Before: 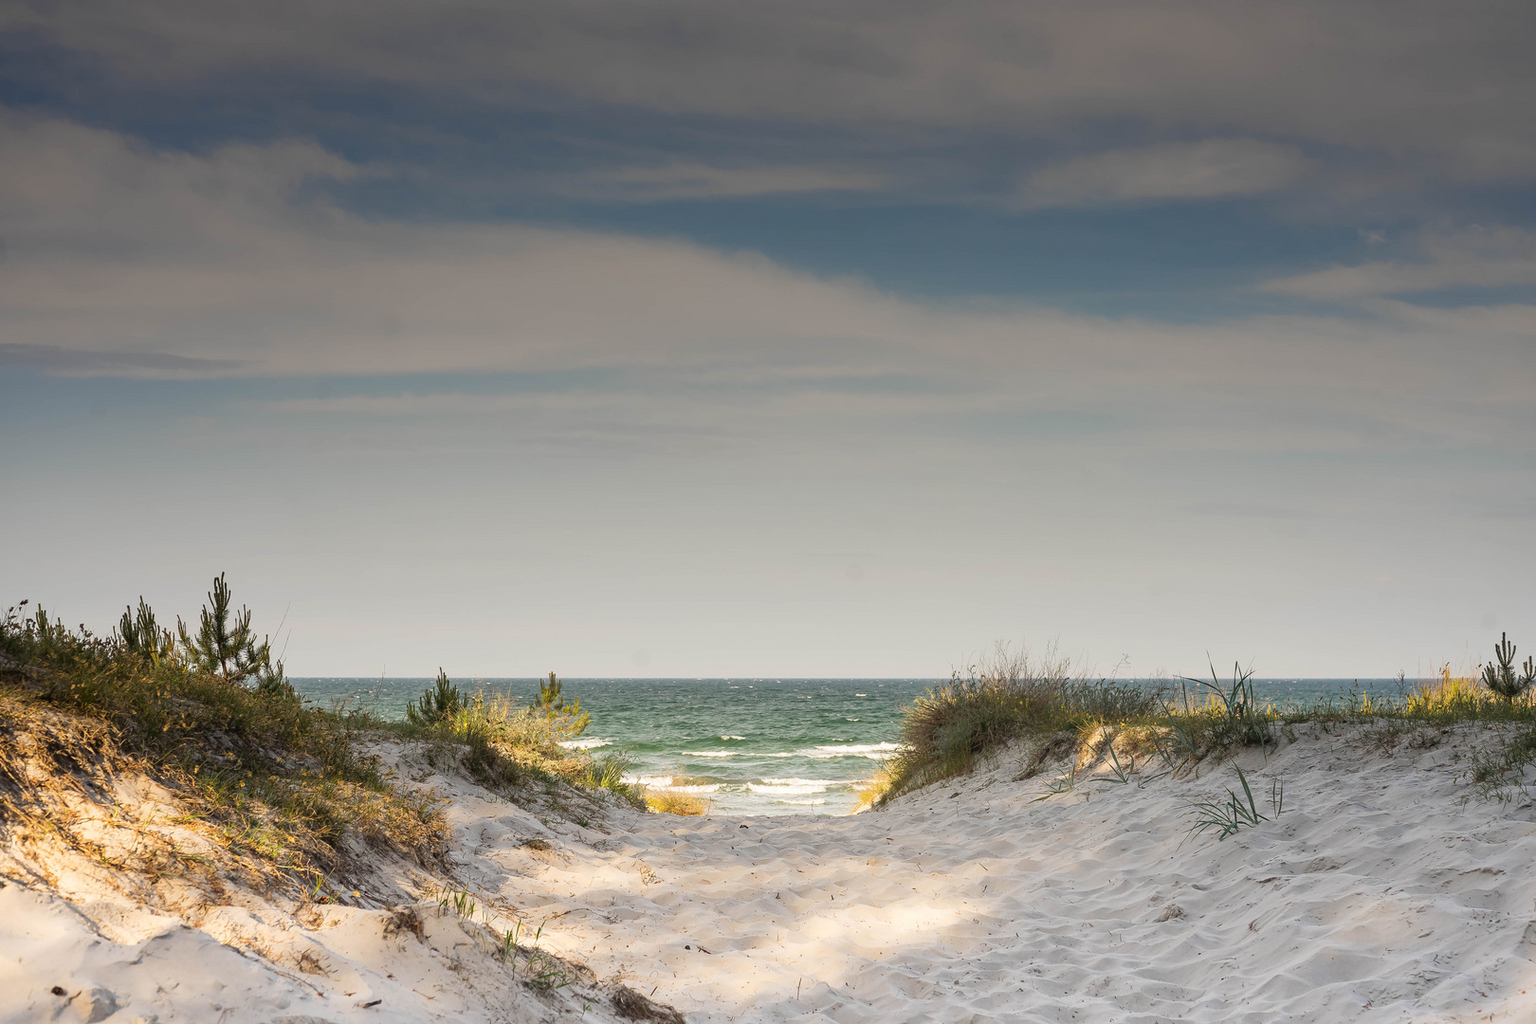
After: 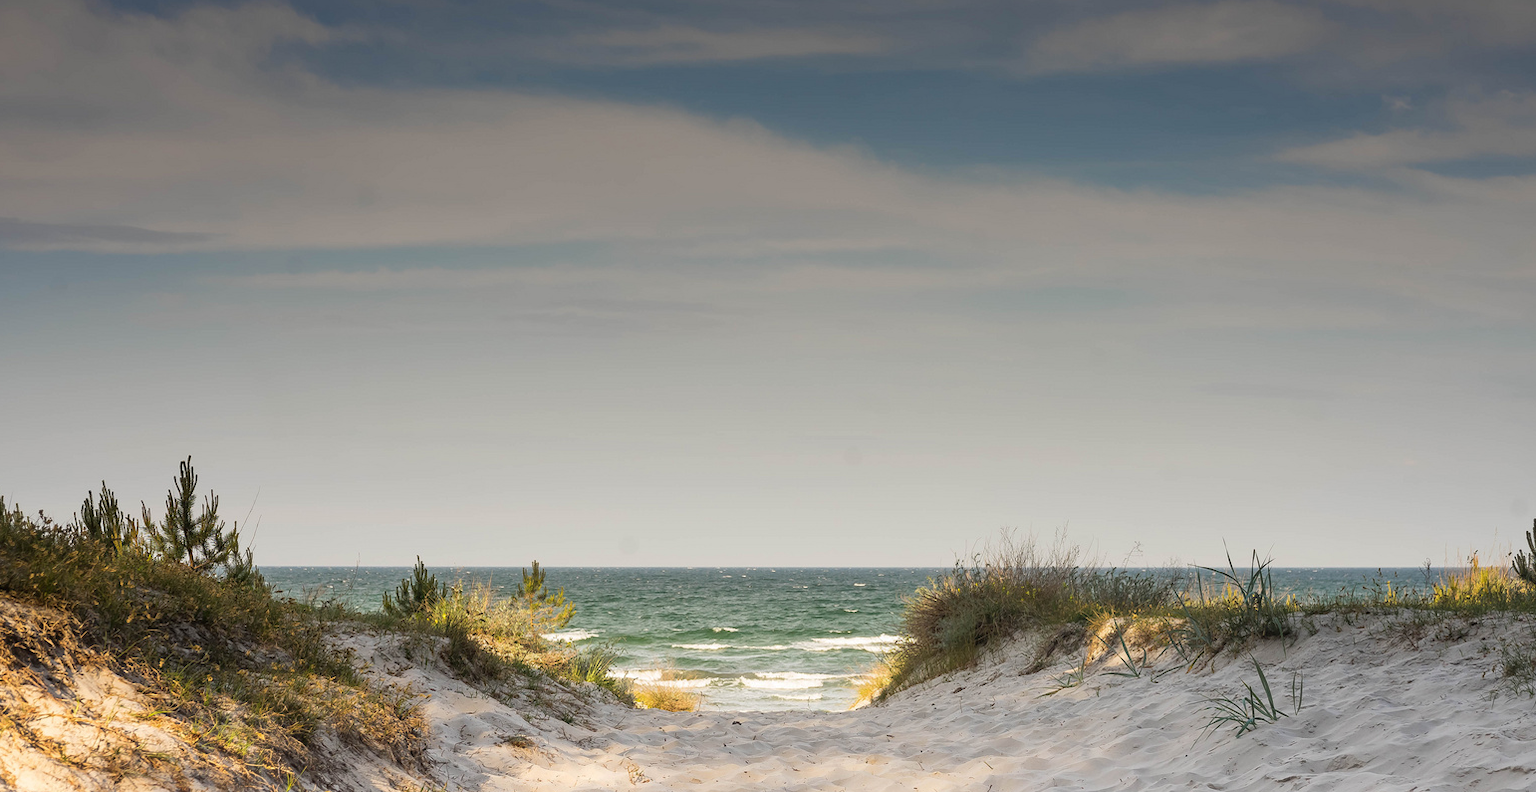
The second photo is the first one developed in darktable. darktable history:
crop and rotate: left 2.8%, top 13.532%, right 1.985%, bottom 12.745%
